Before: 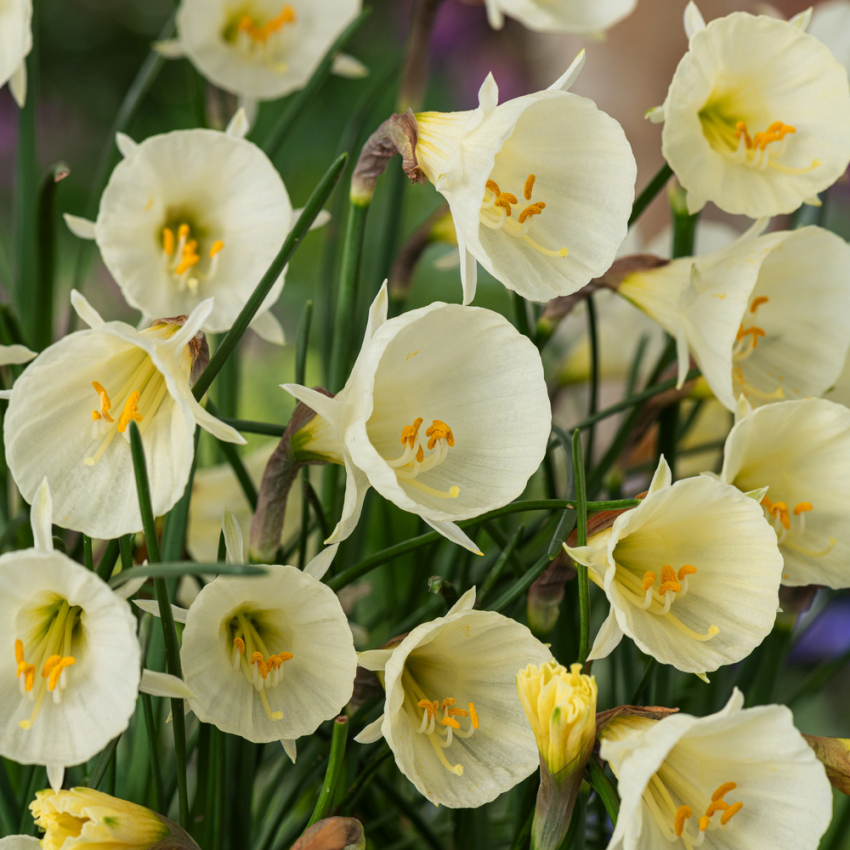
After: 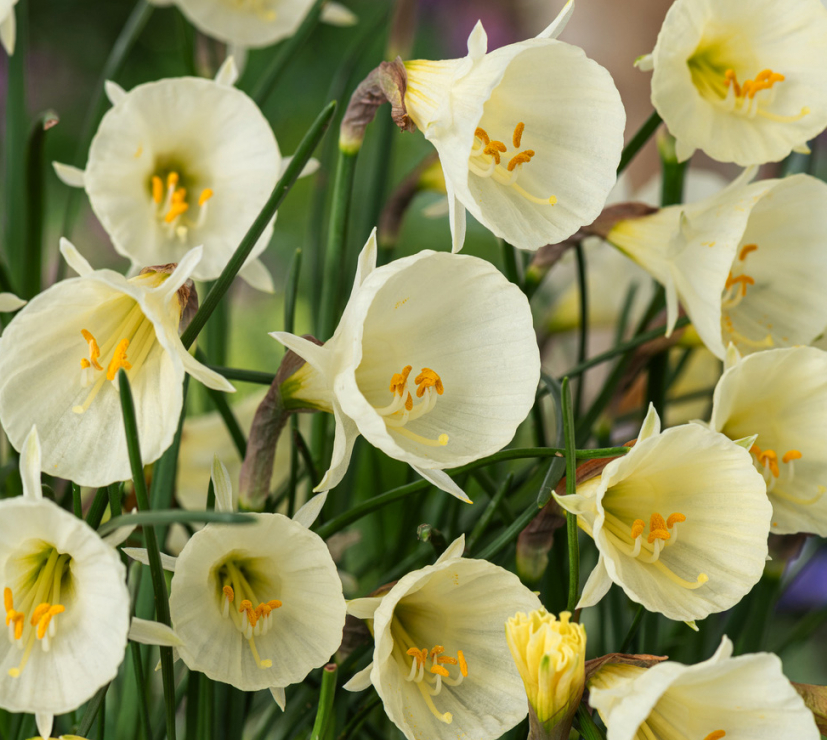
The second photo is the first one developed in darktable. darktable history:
exposure: exposure 0.127 EV, compensate highlight preservation false
crop: left 1.298%, top 6.169%, right 1.305%, bottom 6.719%
shadows and highlights: shadows 75.78, highlights -23.12, soften with gaussian
